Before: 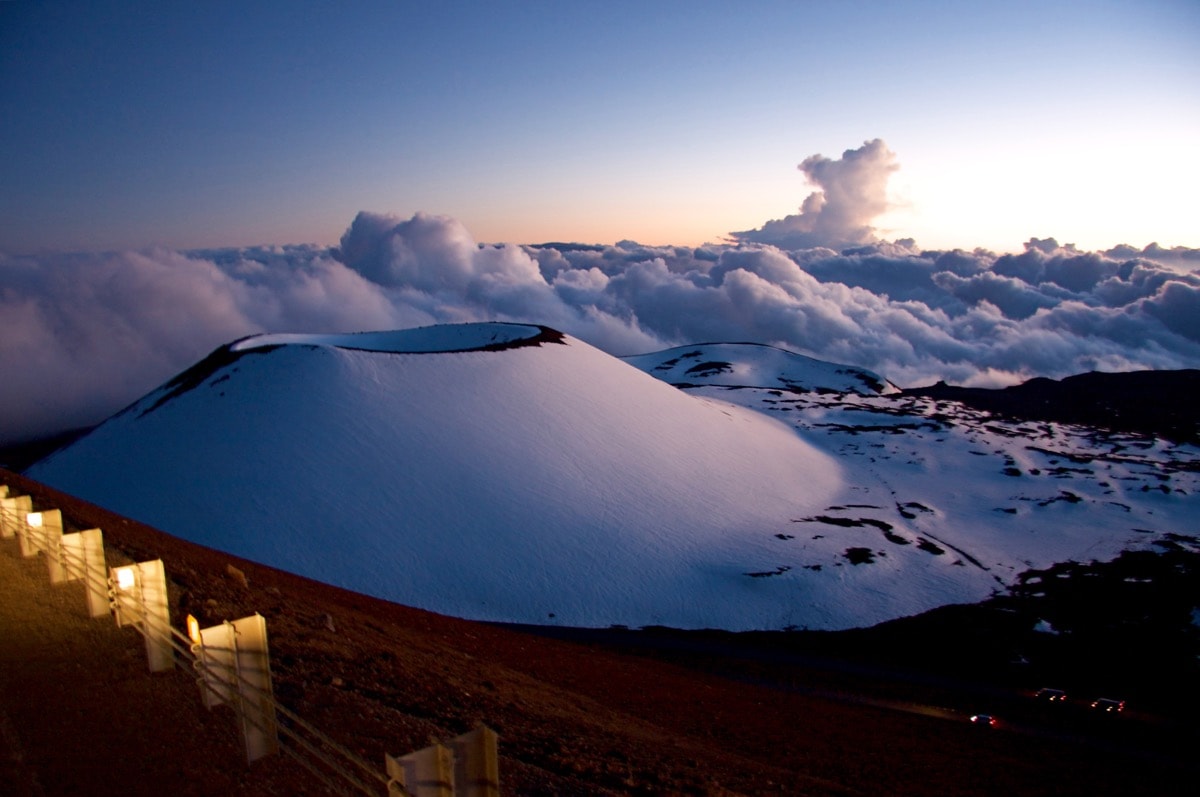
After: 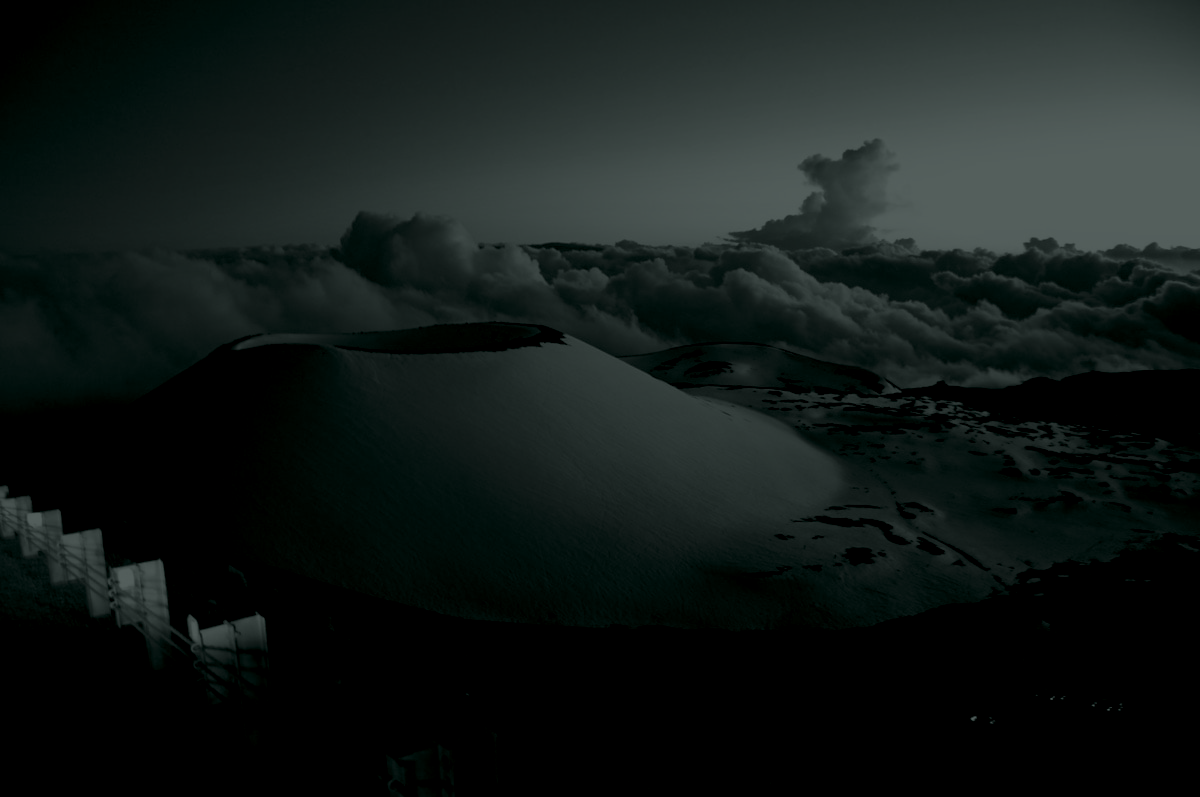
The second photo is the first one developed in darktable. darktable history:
rotate and perspective: automatic cropping original format, crop left 0, crop top 0
colorize: hue 90°, saturation 19%, lightness 1.59%, version 1
color zones: curves: ch0 [(0, 0.5) (0.143, 0.5) (0.286, 0.5) (0.429, 0.5) (0.62, 0.489) (0.714, 0.445) (0.844, 0.496) (1, 0.5)]; ch1 [(0, 0.5) (0.143, 0.5) (0.286, 0.5) (0.429, 0.5) (0.571, 0.5) (0.714, 0.523) (0.857, 0.5) (1, 0.5)]
color balance rgb: perceptual saturation grading › global saturation 25%, global vibrance 20%
